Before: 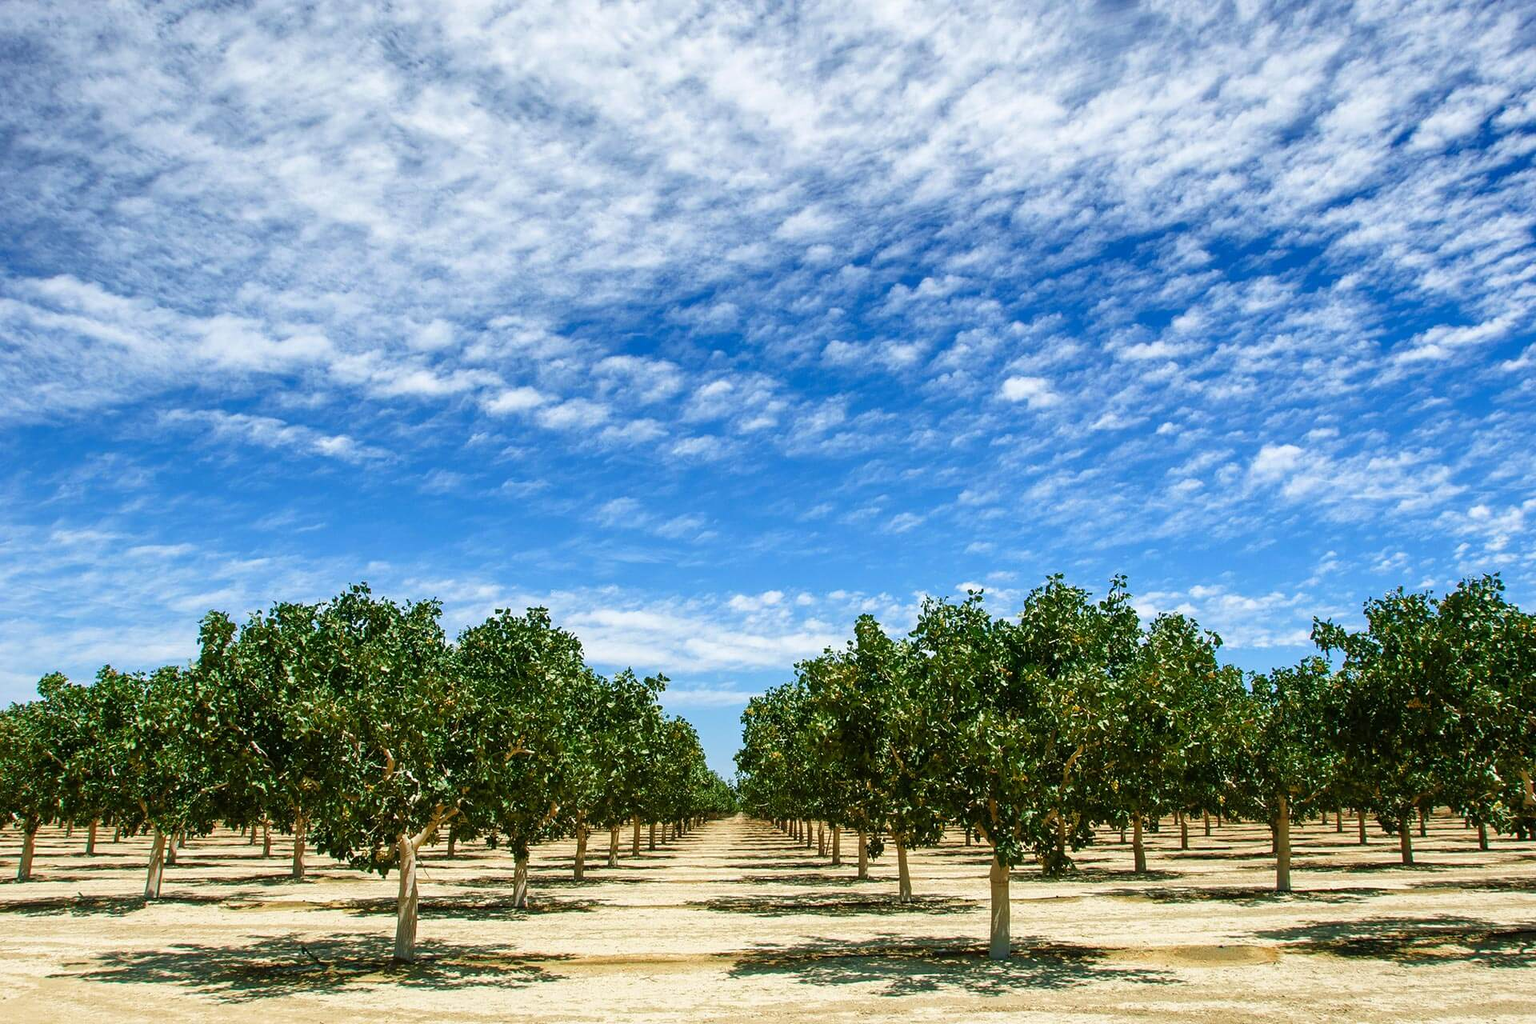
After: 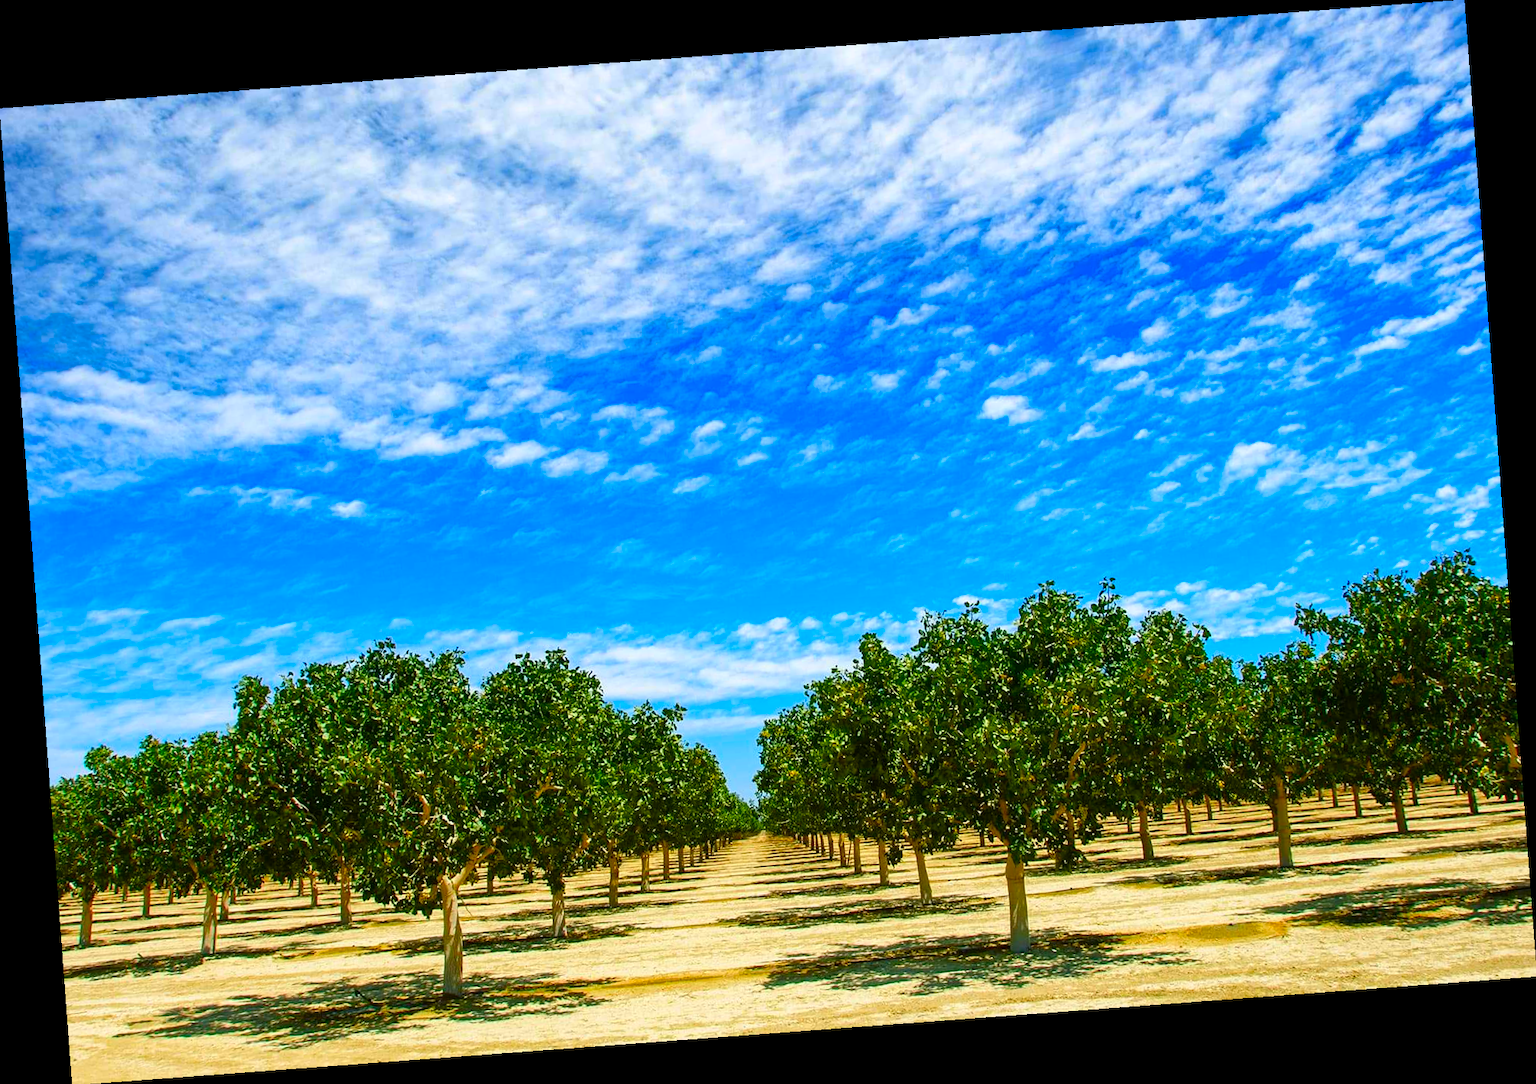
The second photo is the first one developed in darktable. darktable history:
color contrast: green-magenta contrast 1.55, blue-yellow contrast 1.83
rotate and perspective: rotation -4.25°, automatic cropping off
